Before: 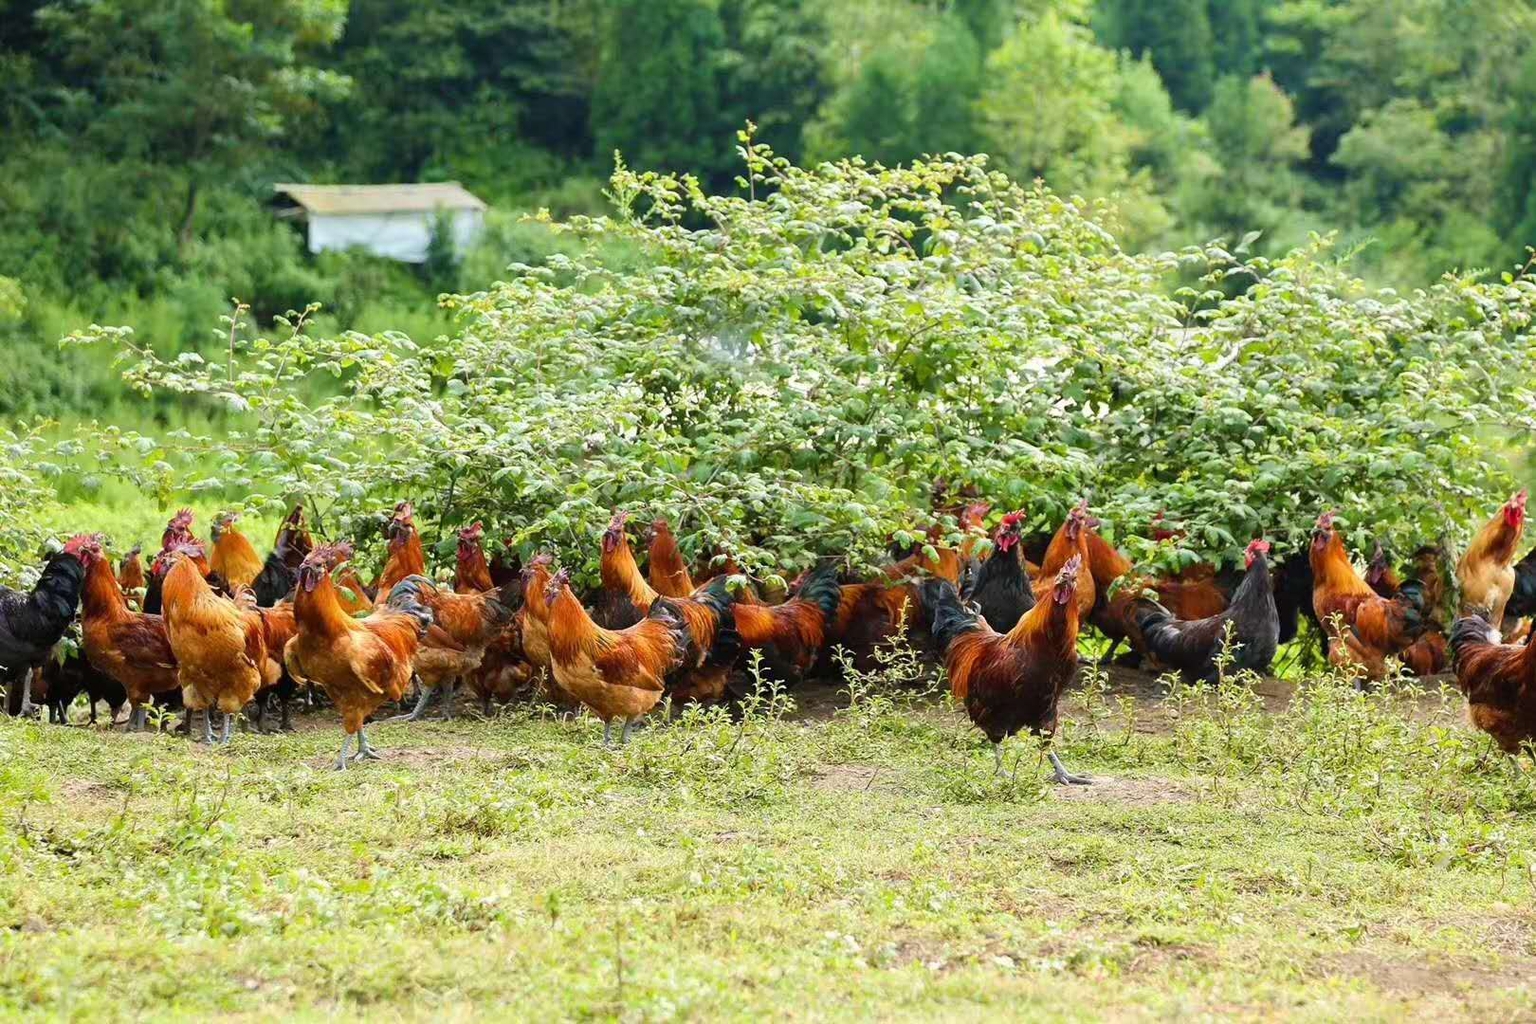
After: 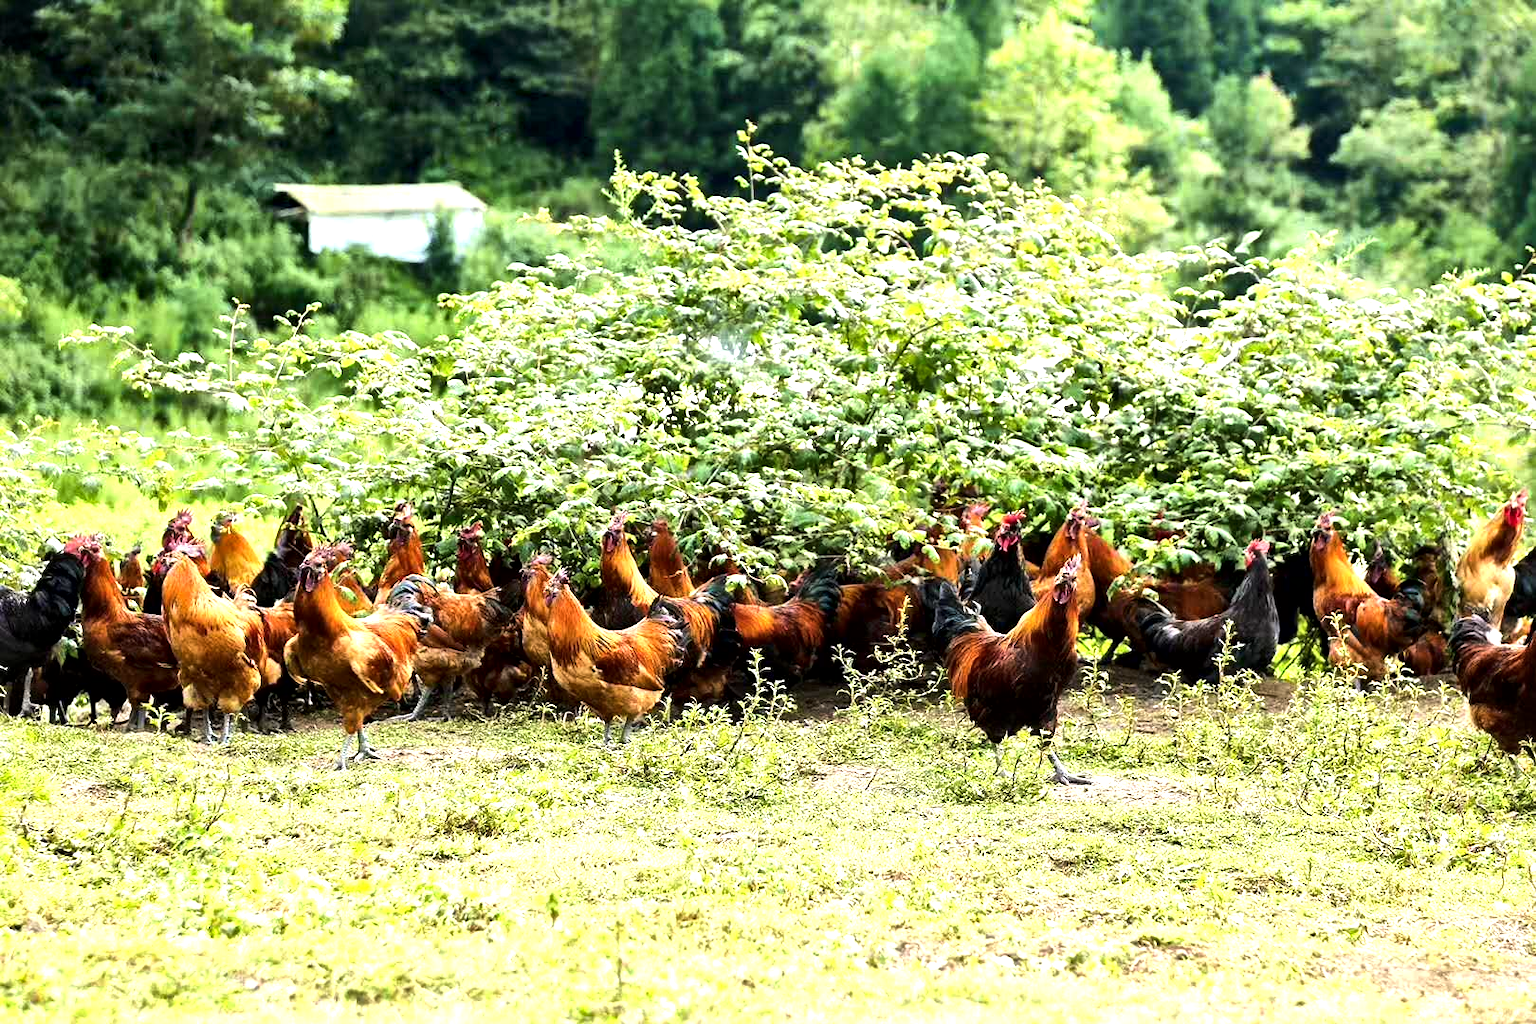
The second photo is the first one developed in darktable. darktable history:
local contrast: mode bilateral grid, contrast 25, coarseness 47, detail 151%, midtone range 0.2
tone equalizer: -8 EV -1.08 EV, -7 EV -1.01 EV, -6 EV -0.867 EV, -5 EV -0.578 EV, -3 EV 0.578 EV, -2 EV 0.867 EV, -1 EV 1.01 EV, +0 EV 1.08 EV, edges refinement/feathering 500, mask exposure compensation -1.57 EV, preserve details no
